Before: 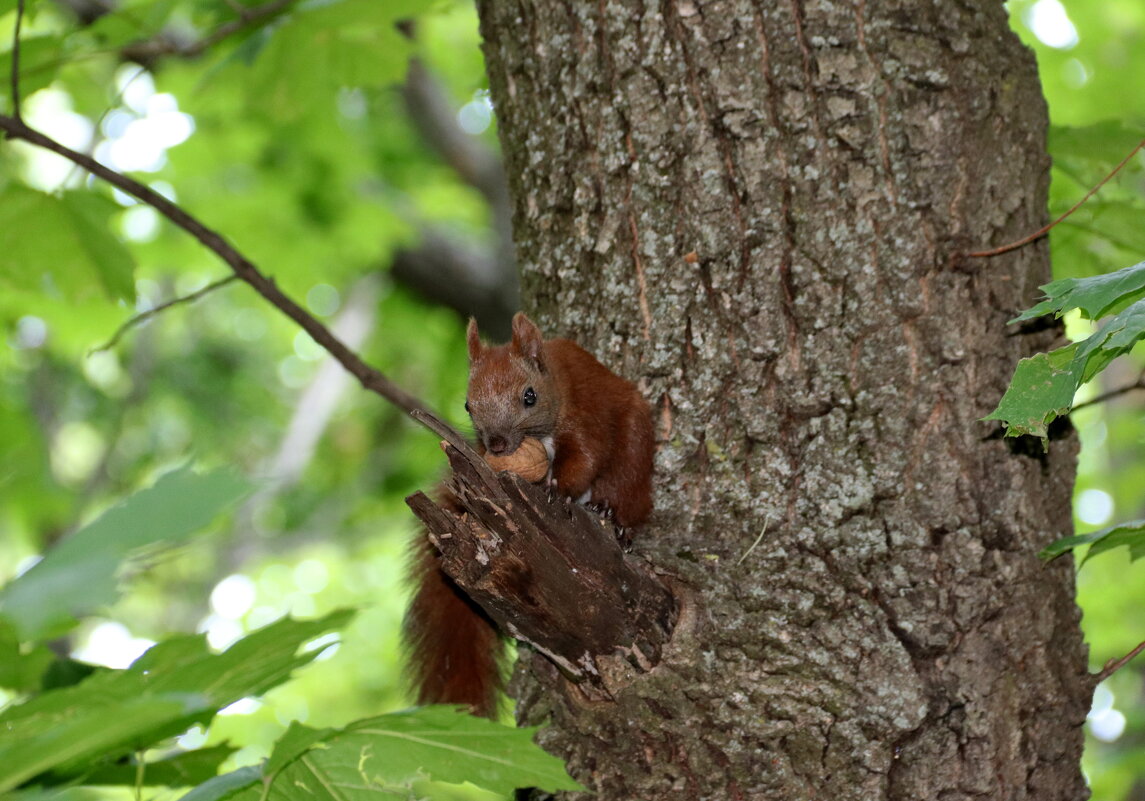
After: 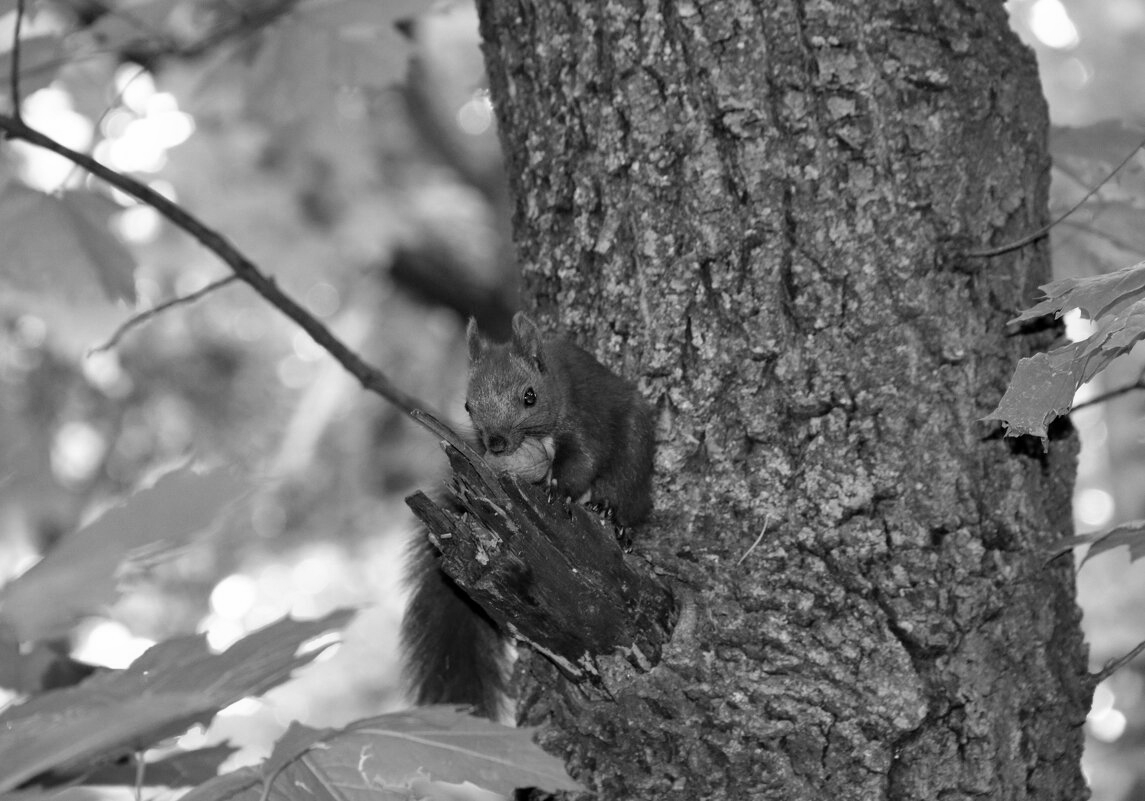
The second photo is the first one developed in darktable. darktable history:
monochrome: on, module defaults
shadows and highlights: shadows 32, highlights -32, soften with gaussian
